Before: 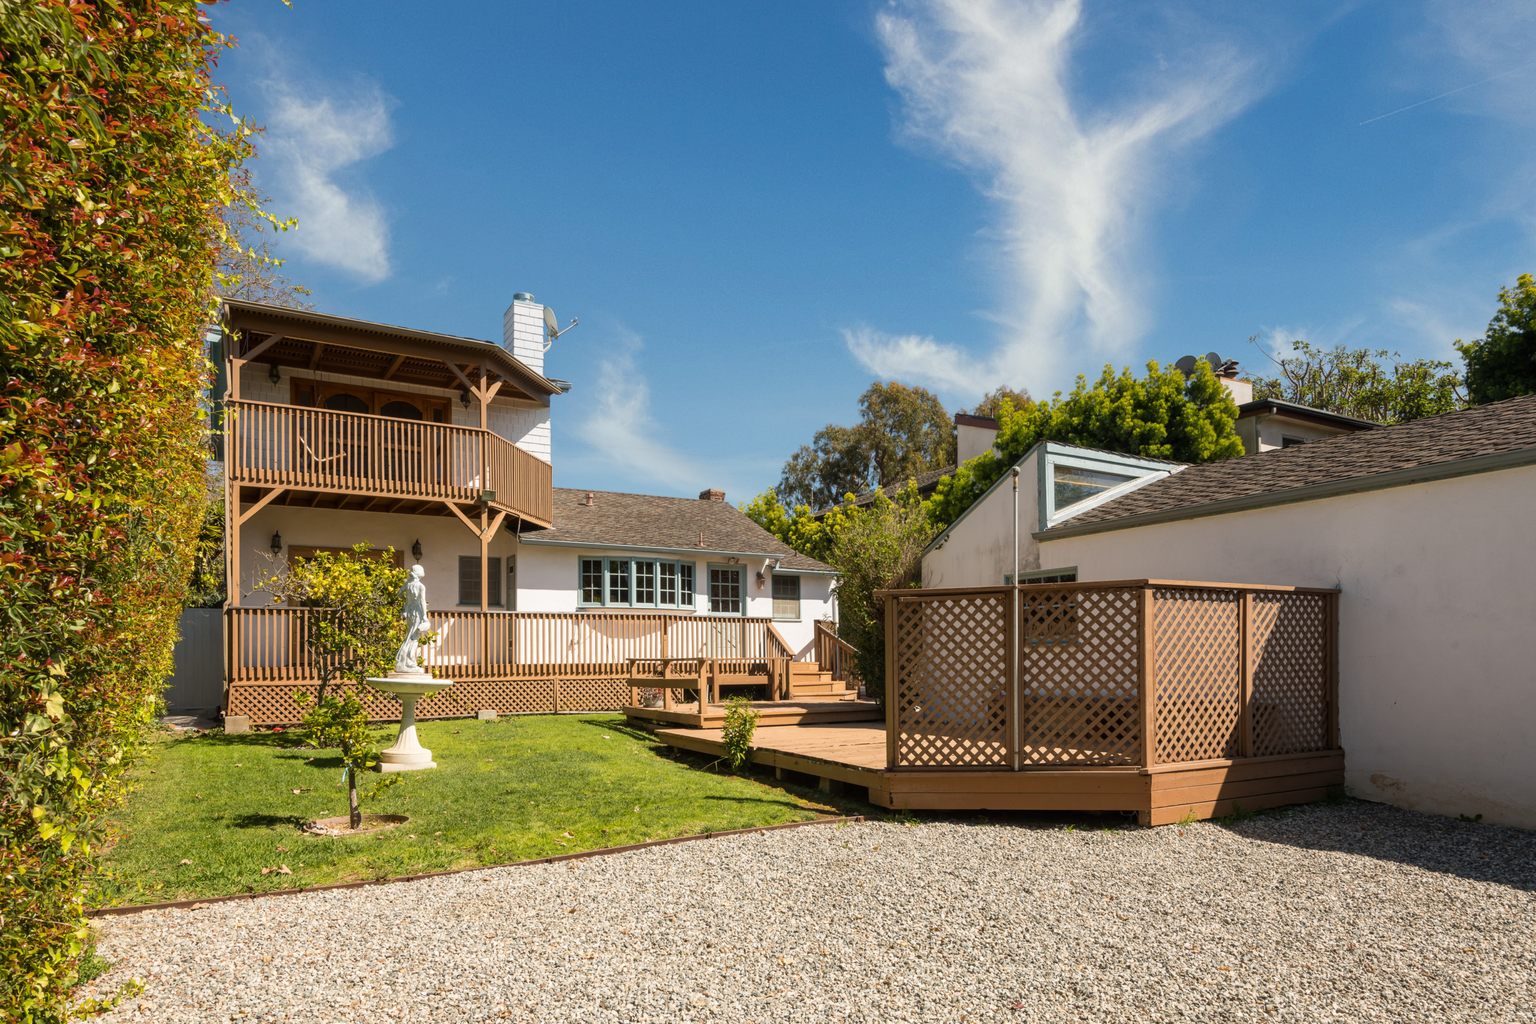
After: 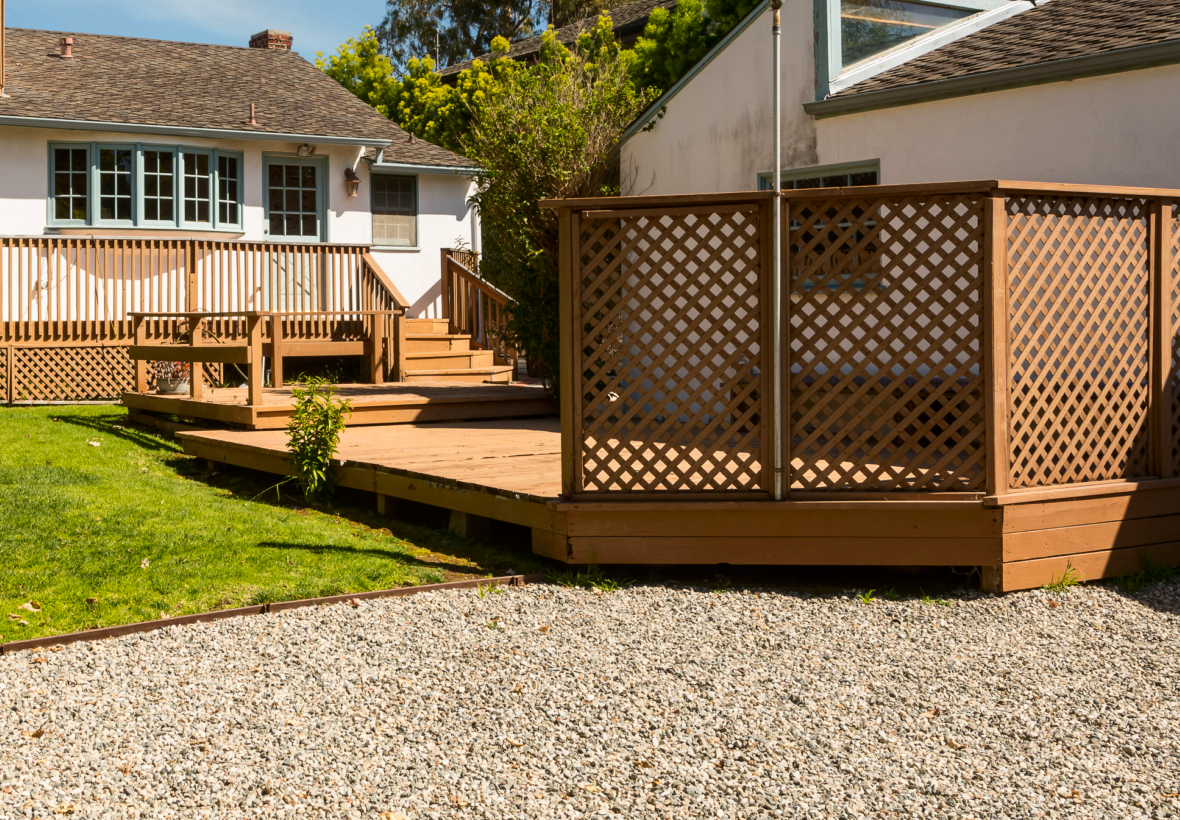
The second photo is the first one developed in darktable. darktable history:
contrast brightness saturation: contrast 0.132, brightness -0.054, saturation 0.16
crop: left 35.814%, top 46.011%, right 18.072%, bottom 5.924%
